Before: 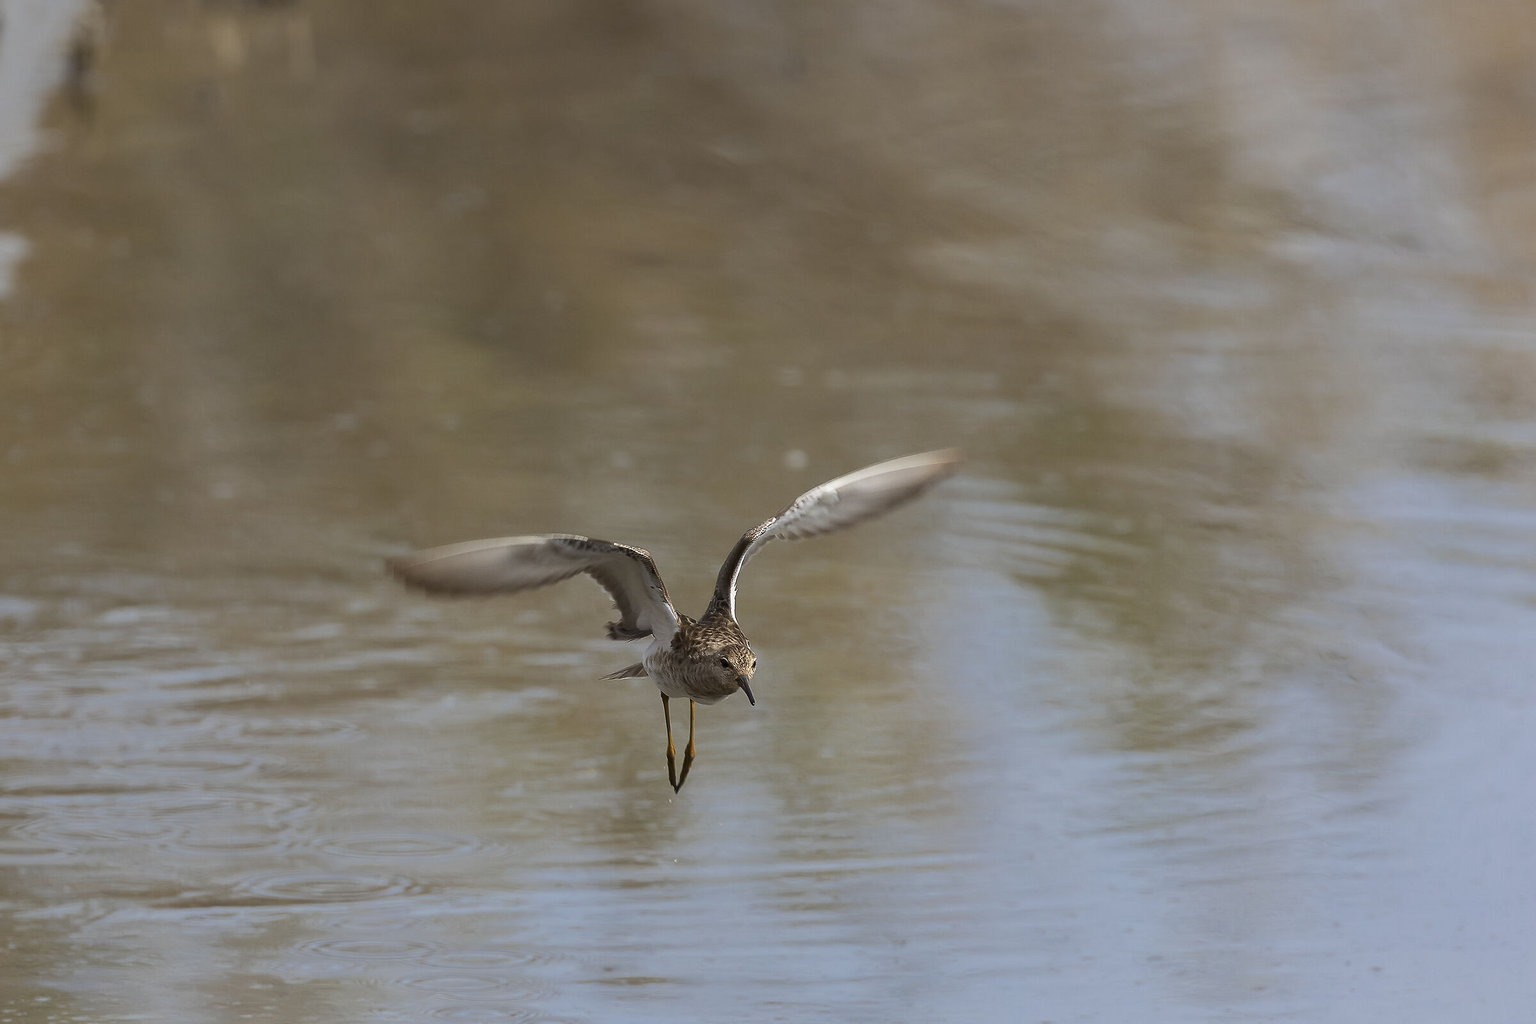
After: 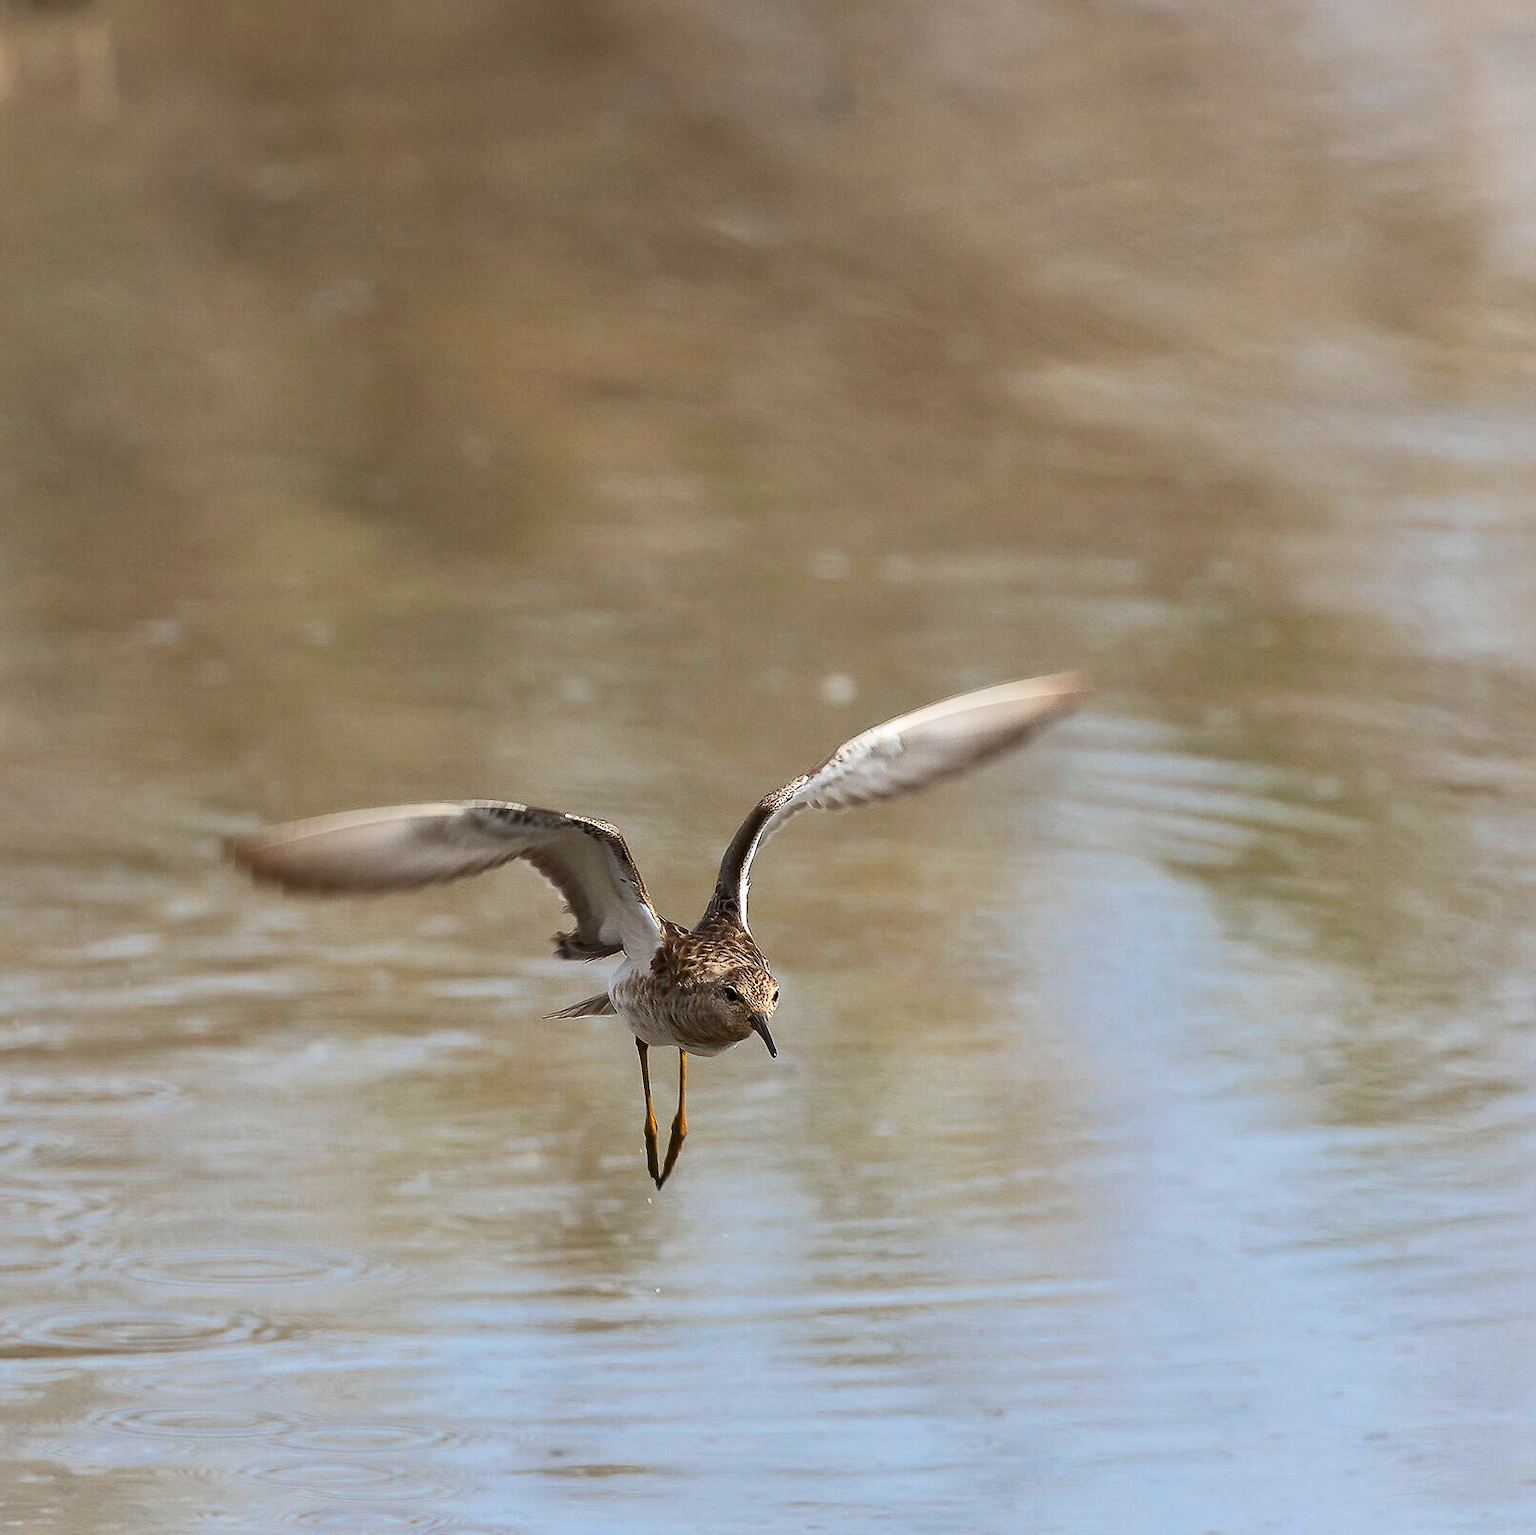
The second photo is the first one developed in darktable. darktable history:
grain: coarseness 0.09 ISO, strength 10%
crop and rotate: left 15.446%, right 17.836%
local contrast: mode bilateral grid, contrast 20, coarseness 50, detail 120%, midtone range 0.2
contrast brightness saturation: contrast 0.2, brightness 0.16, saturation 0.22
